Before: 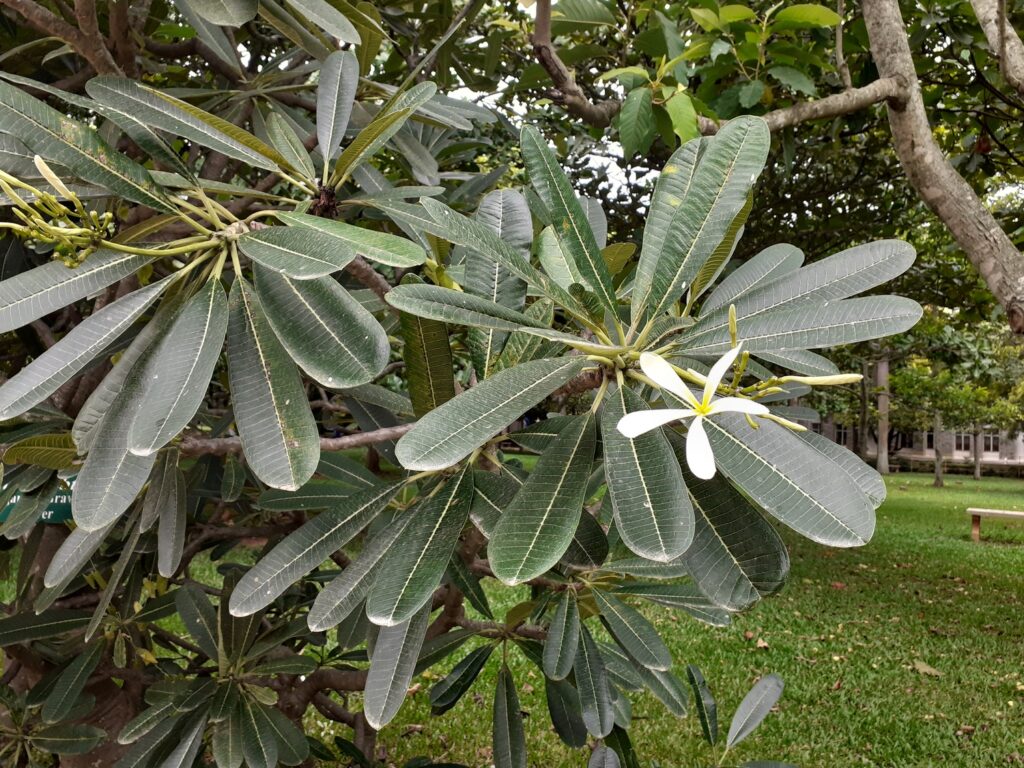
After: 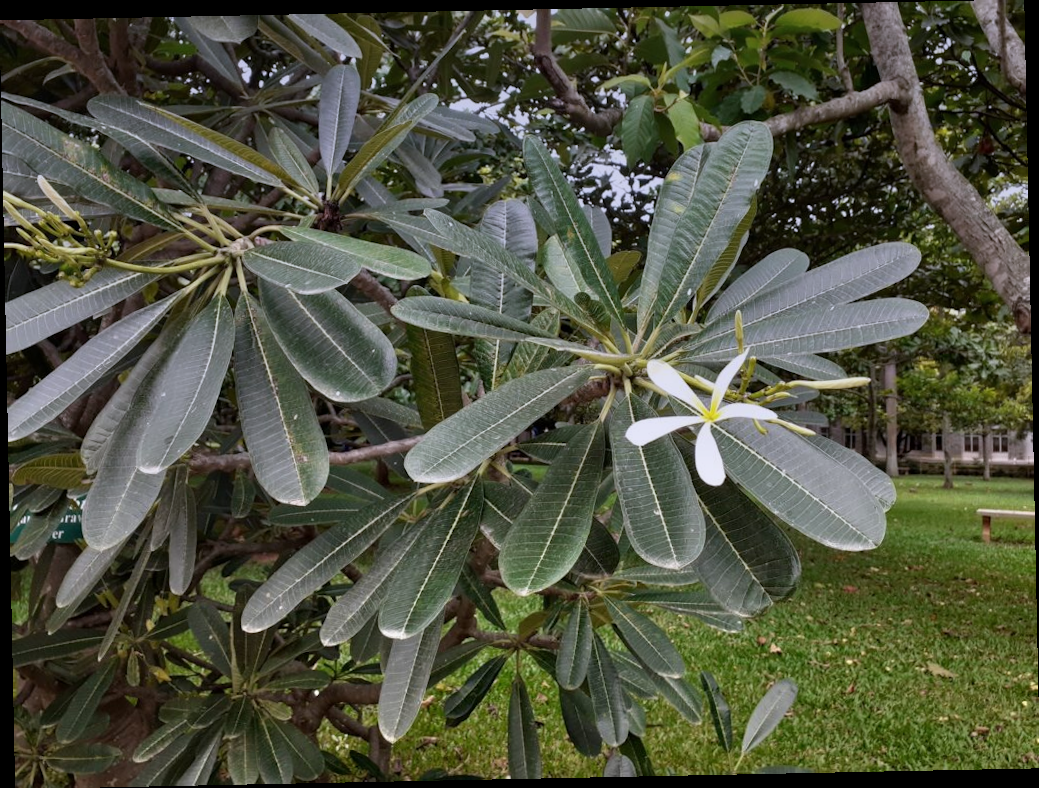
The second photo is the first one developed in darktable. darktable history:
rotate and perspective: rotation -1.17°, automatic cropping off
graduated density: hue 238.83°, saturation 50%
